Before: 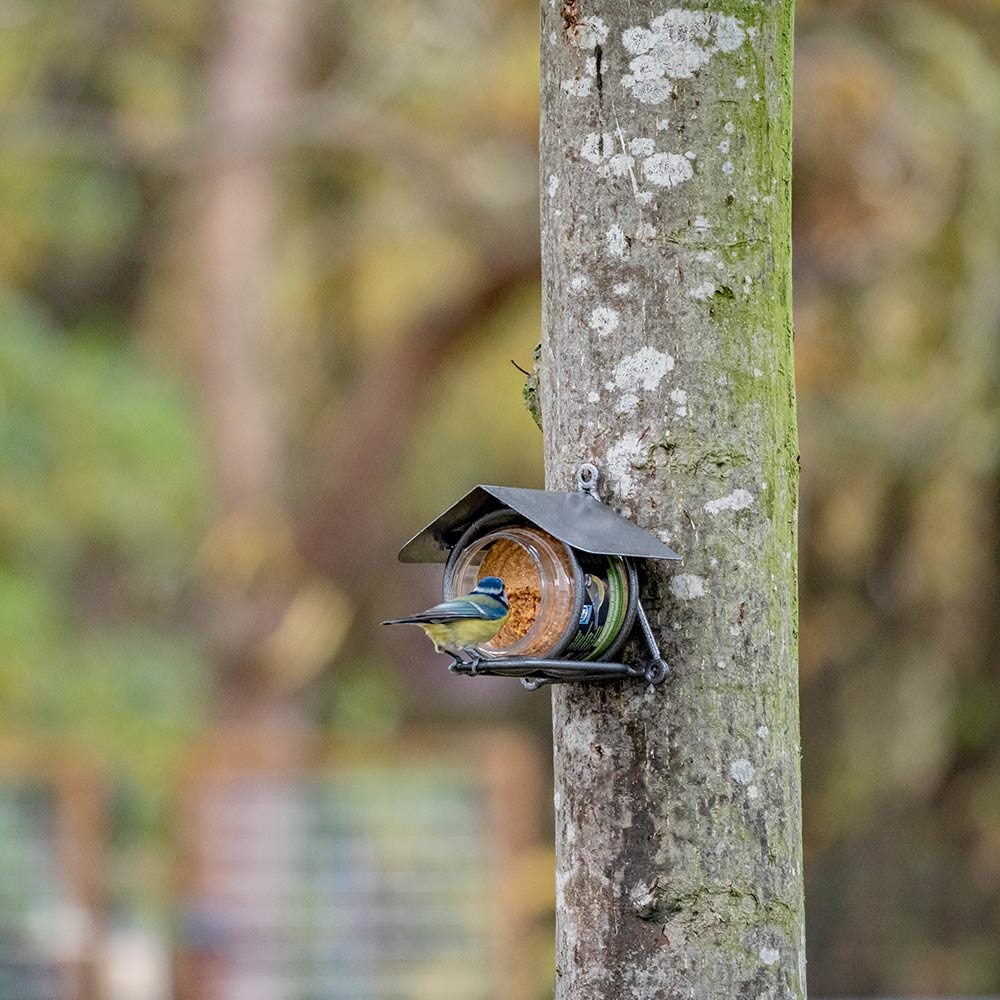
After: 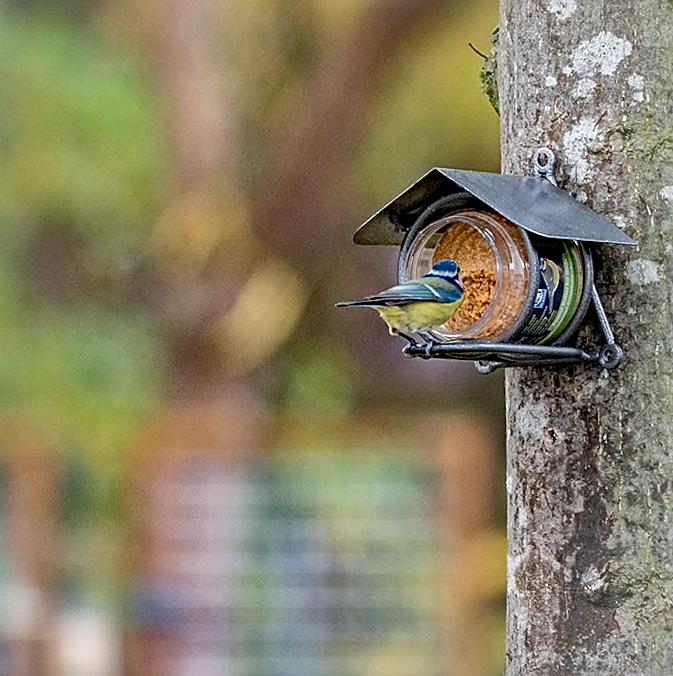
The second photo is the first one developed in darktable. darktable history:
vignetting: brightness 0.054, saturation -0.002
sharpen: on, module defaults
crop and rotate: angle -0.707°, left 3.896%, top 31.563%, right 27.917%
local contrast: mode bilateral grid, contrast 21, coarseness 49, detail 132%, midtone range 0.2
haze removal: strength 0.394, distance 0.221, compatibility mode true, adaptive false
shadows and highlights: on, module defaults
